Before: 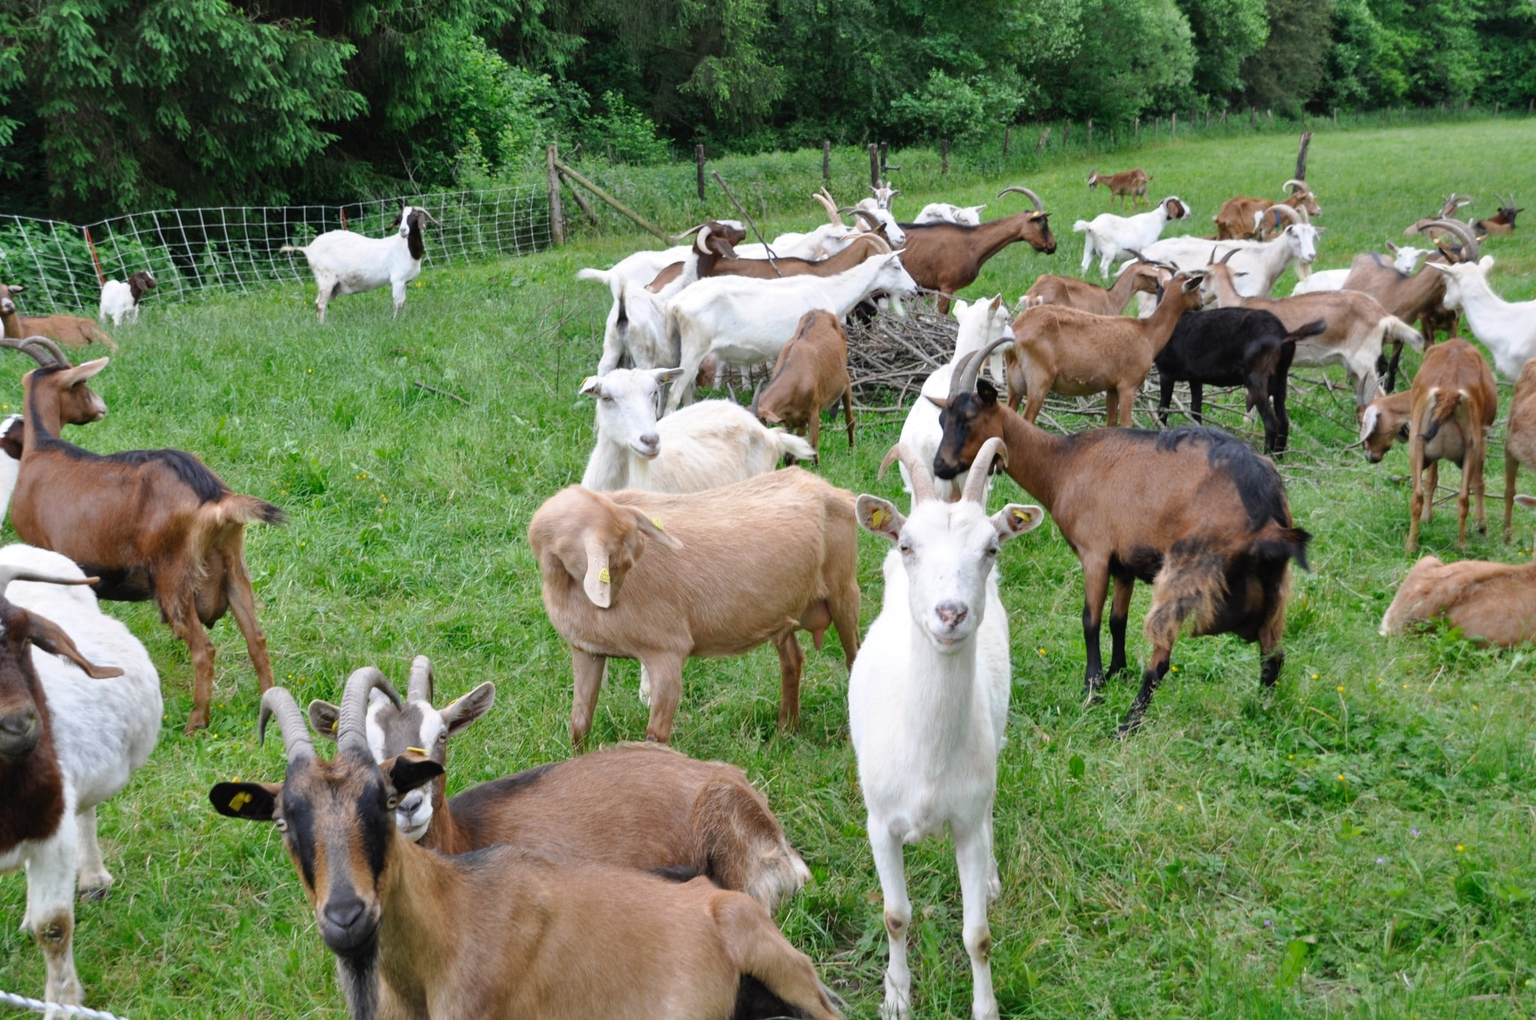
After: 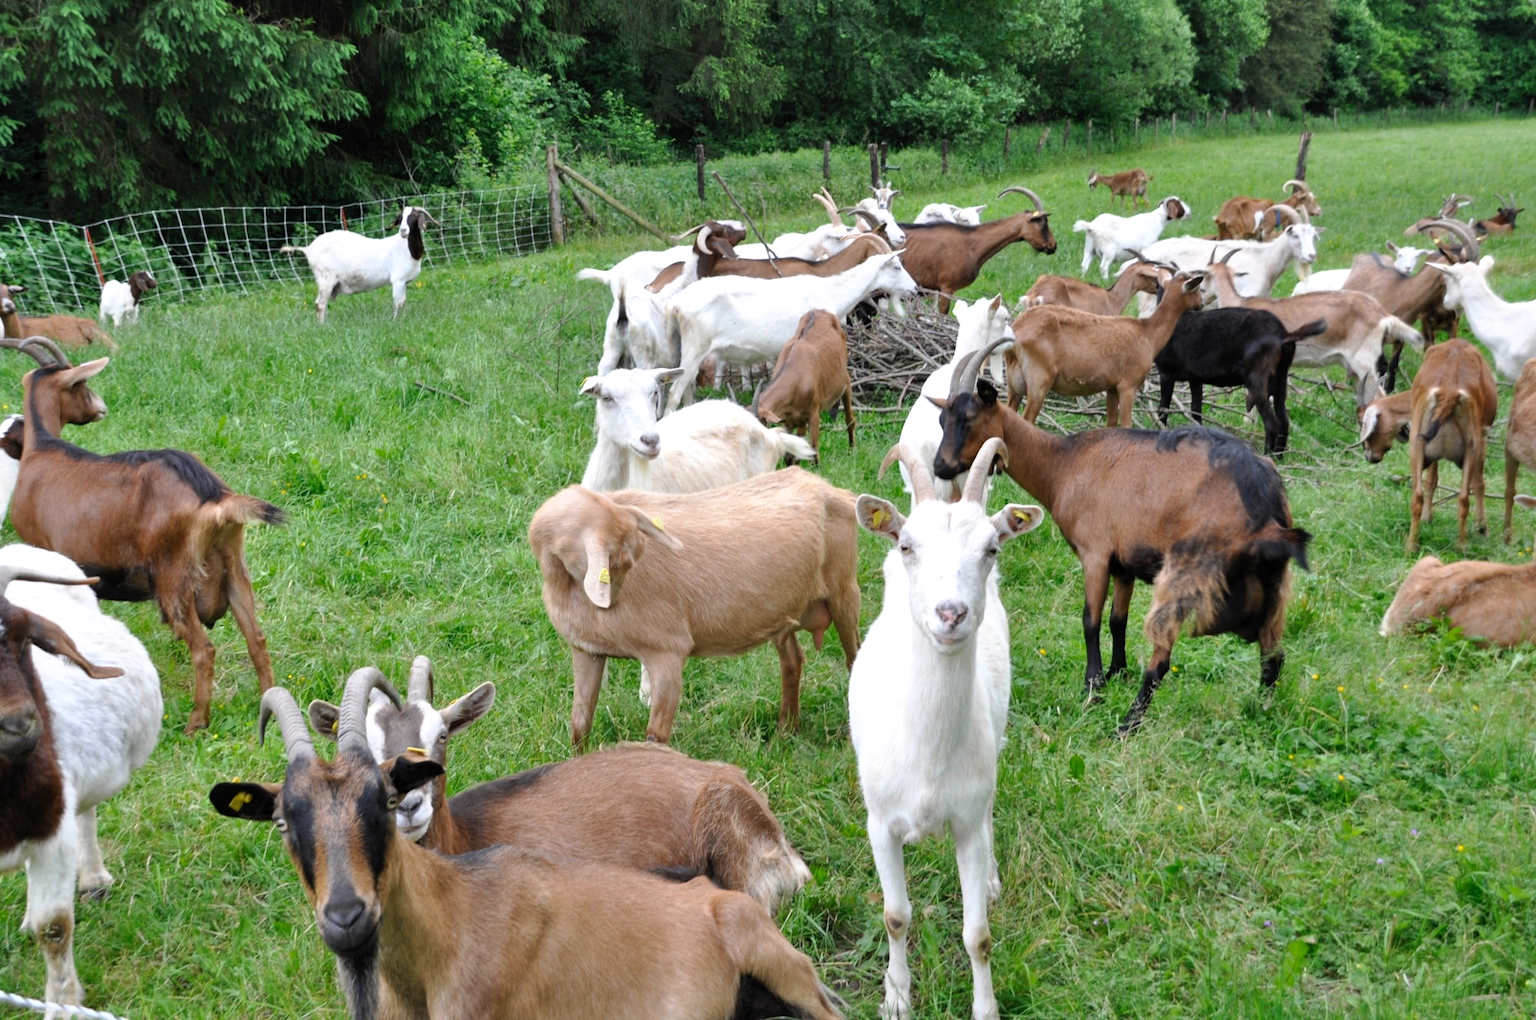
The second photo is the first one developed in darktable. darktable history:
levels: black 0.023%, levels [0.016, 0.484, 0.953]
